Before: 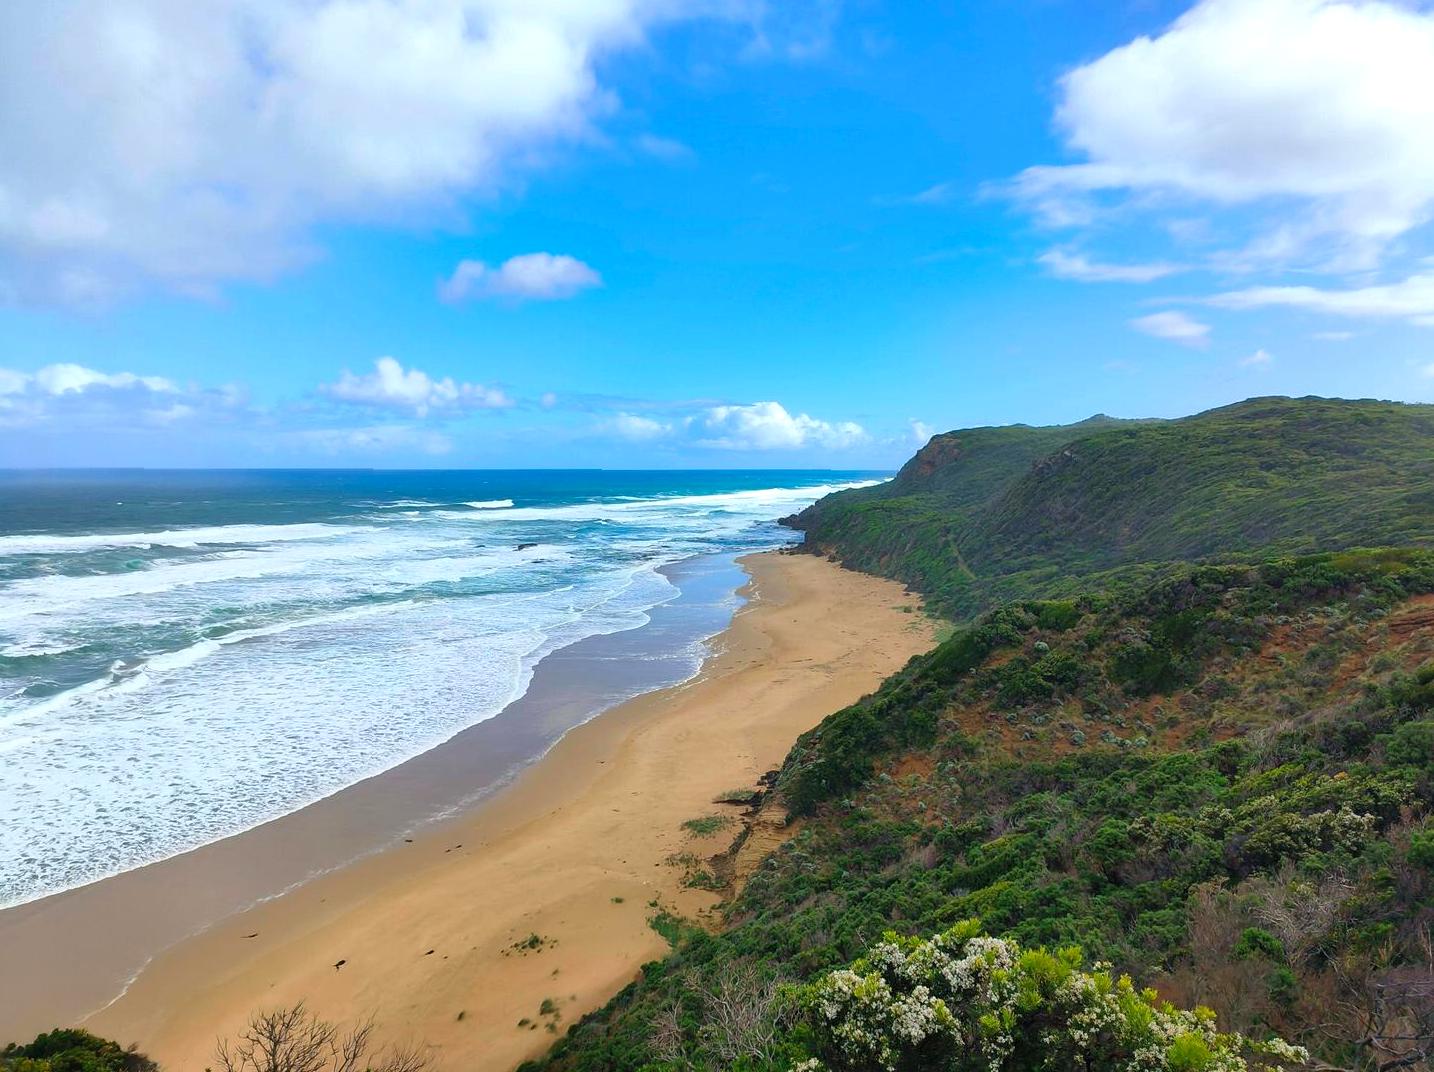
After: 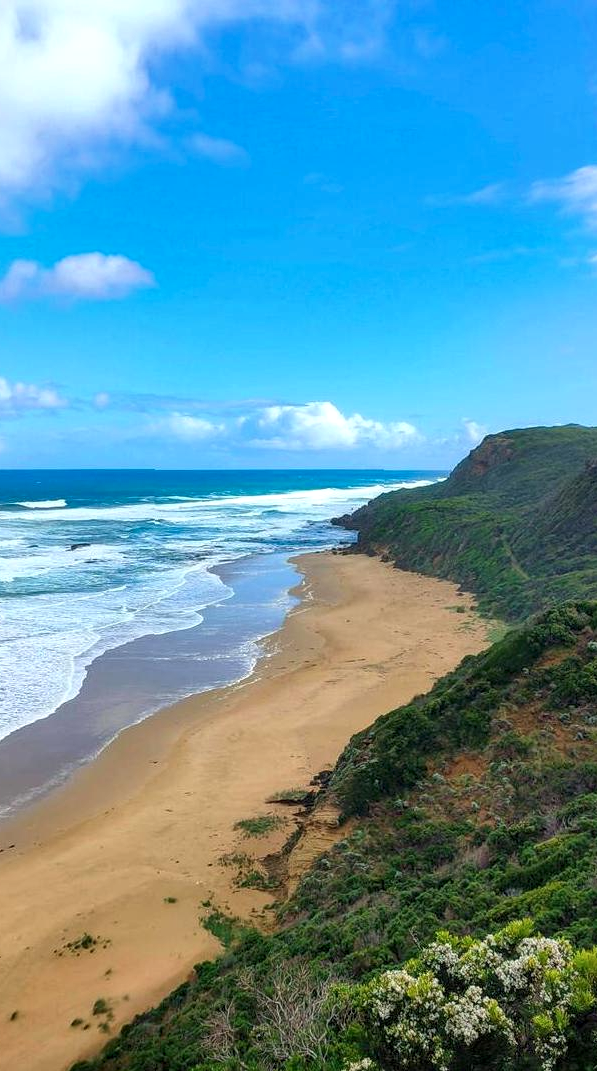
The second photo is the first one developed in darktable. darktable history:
crop: left 31.229%, right 27.105%
local contrast: detail 130%
